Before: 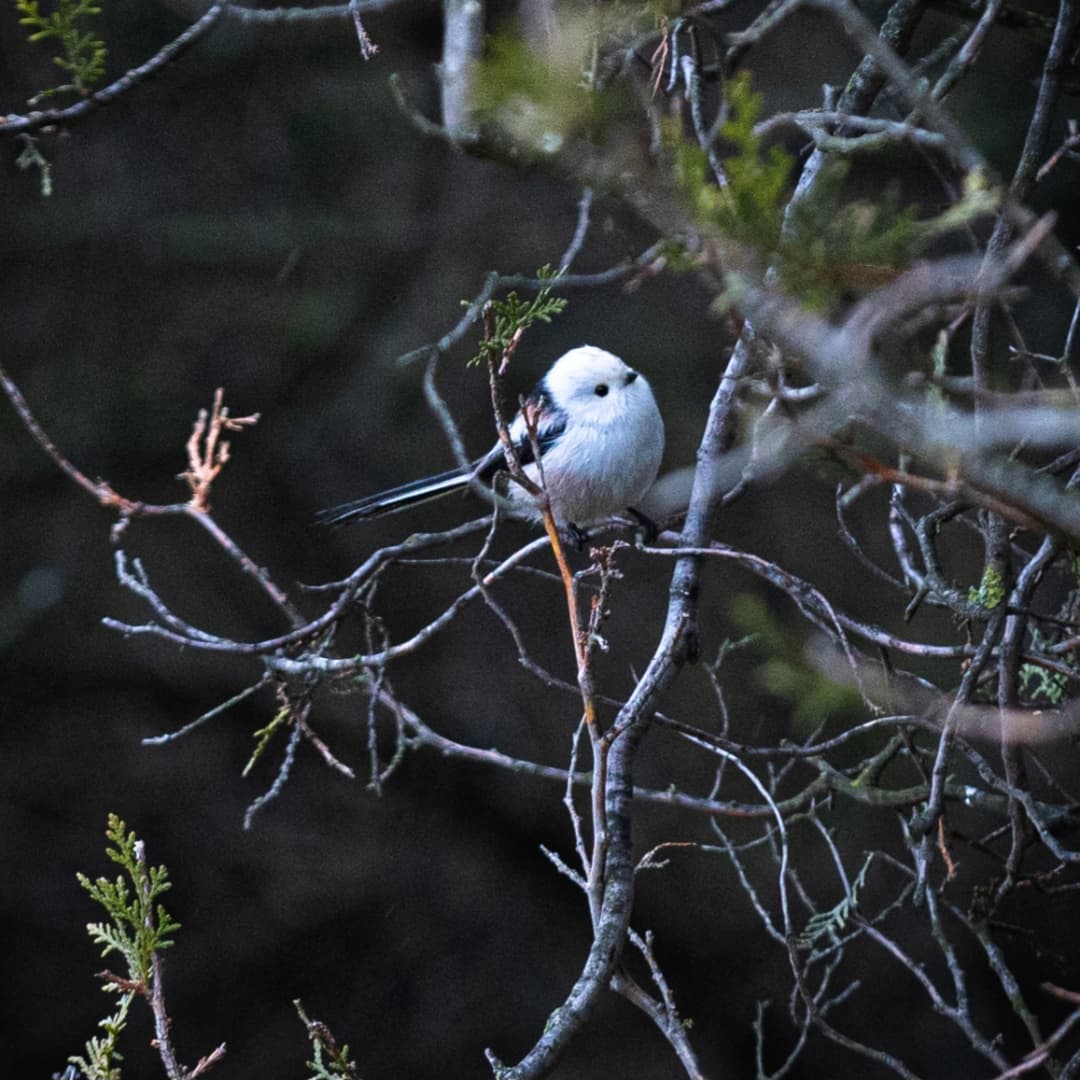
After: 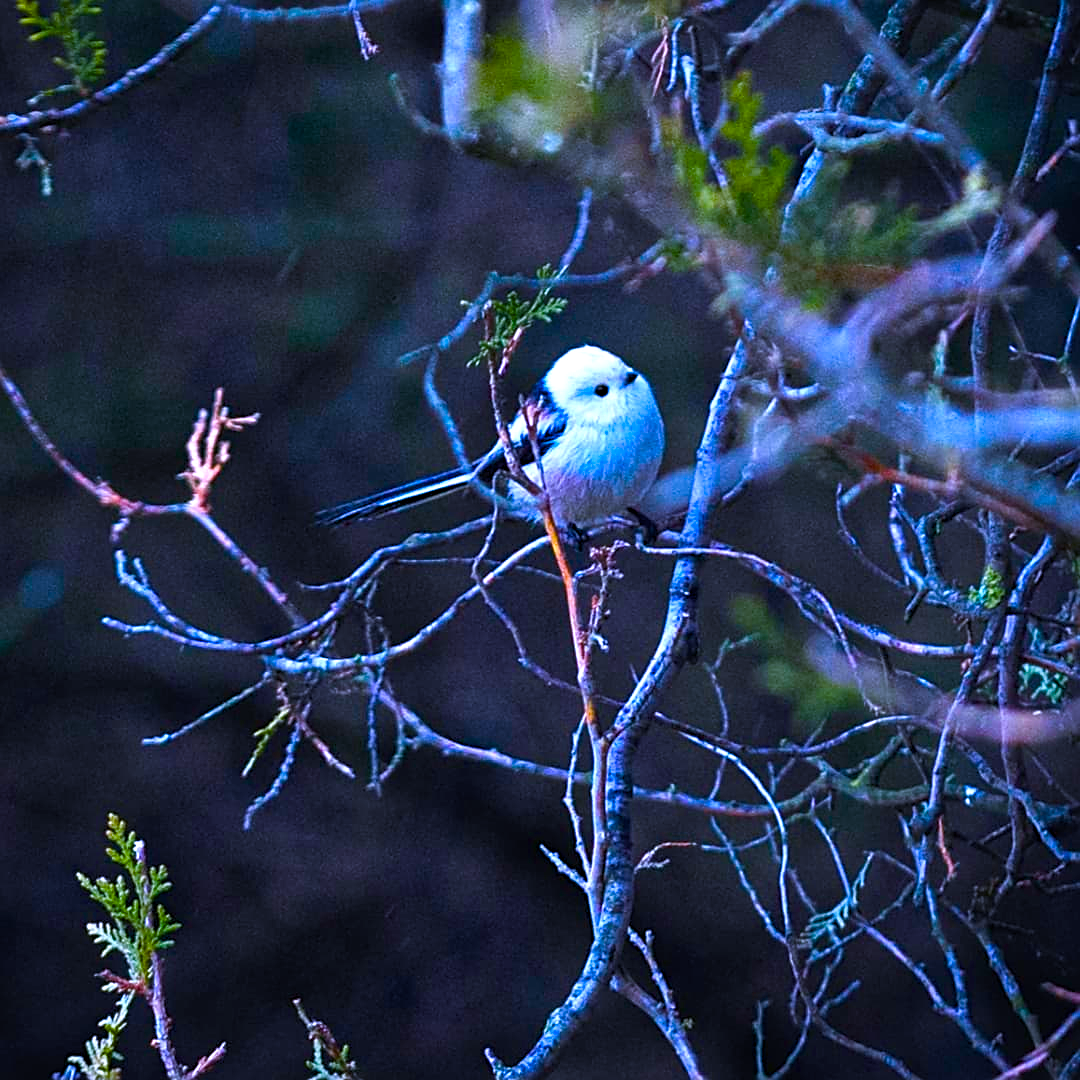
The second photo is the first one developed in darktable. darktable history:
sharpen: on, module defaults
color balance rgb: linear chroma grading › shadows 10%, linear chroma grading › highlights 10%, linear chroma grading › global chroma 15%, linear chroma grading › mid-tones 15%, perceptual saturation grading › global saturation 40%, perceptual saturation grading › highlights -25%, perceptual saturation grading › mid-tones 35%, perceptual saturation grading › shadows 35%, perceptual brilliance grading › global brilliance 11.29%, global vibrance 11.29%
color calibration: illuminant as shot in camera, x 0.379, y 0.396, temperature 4138.76 K
